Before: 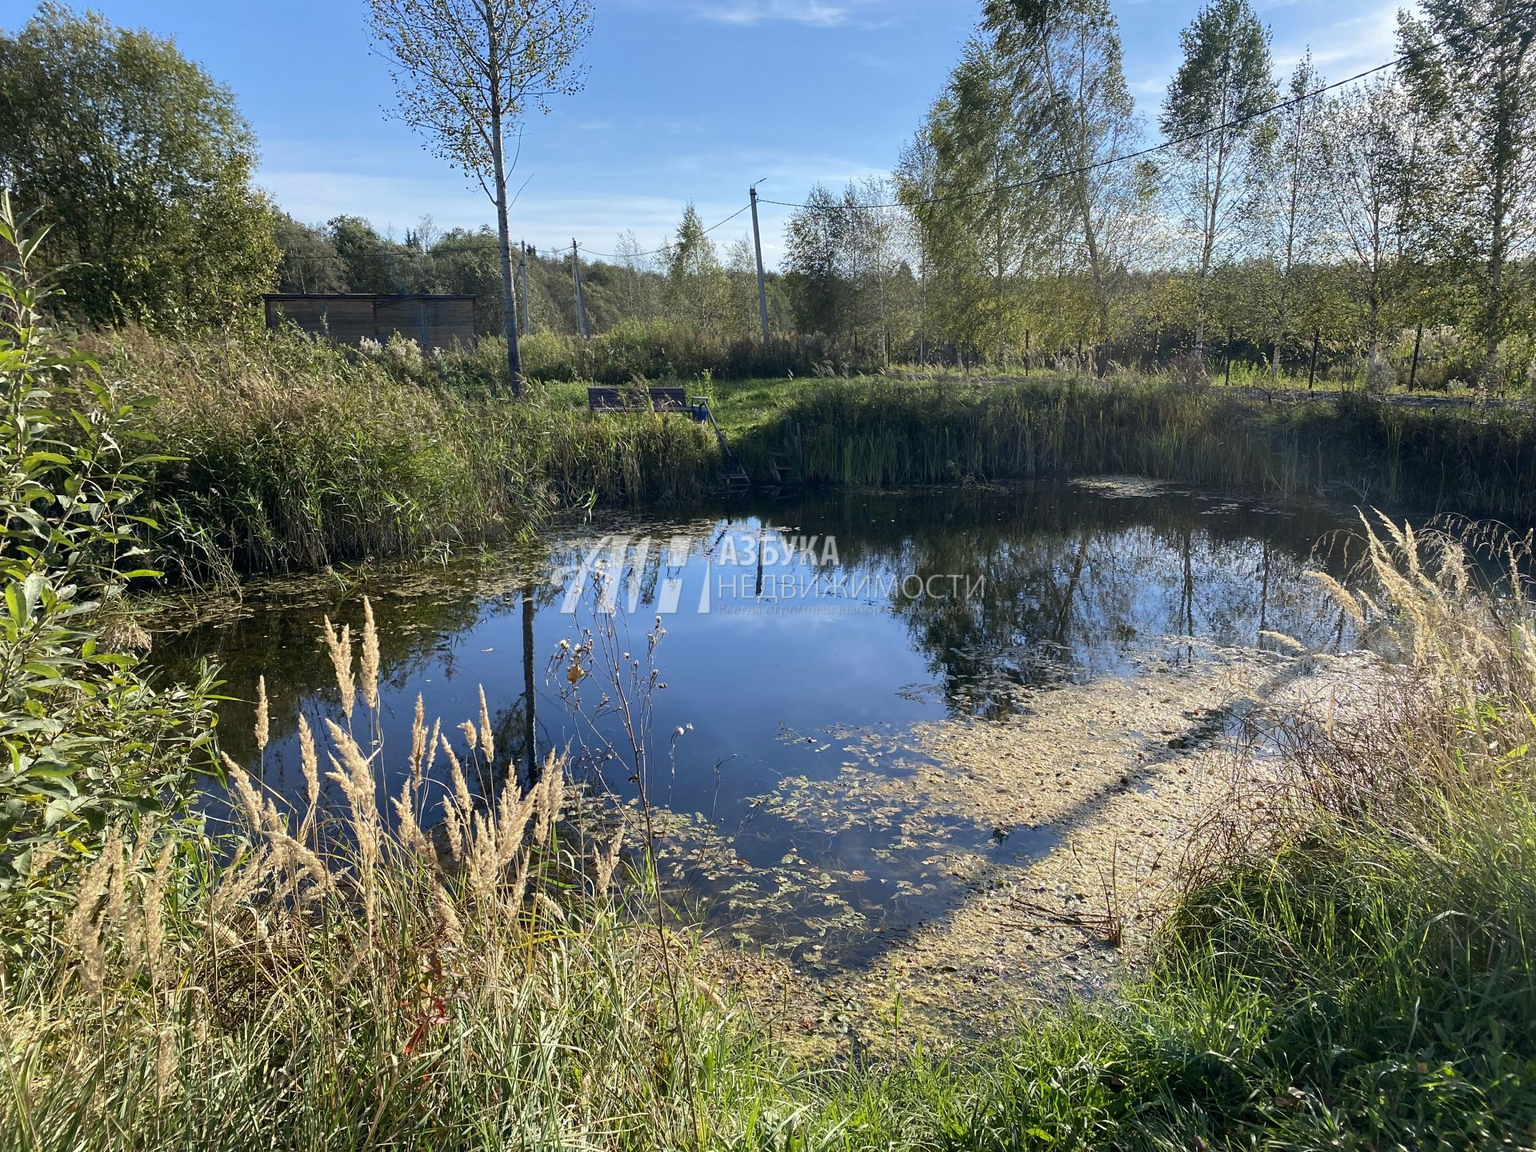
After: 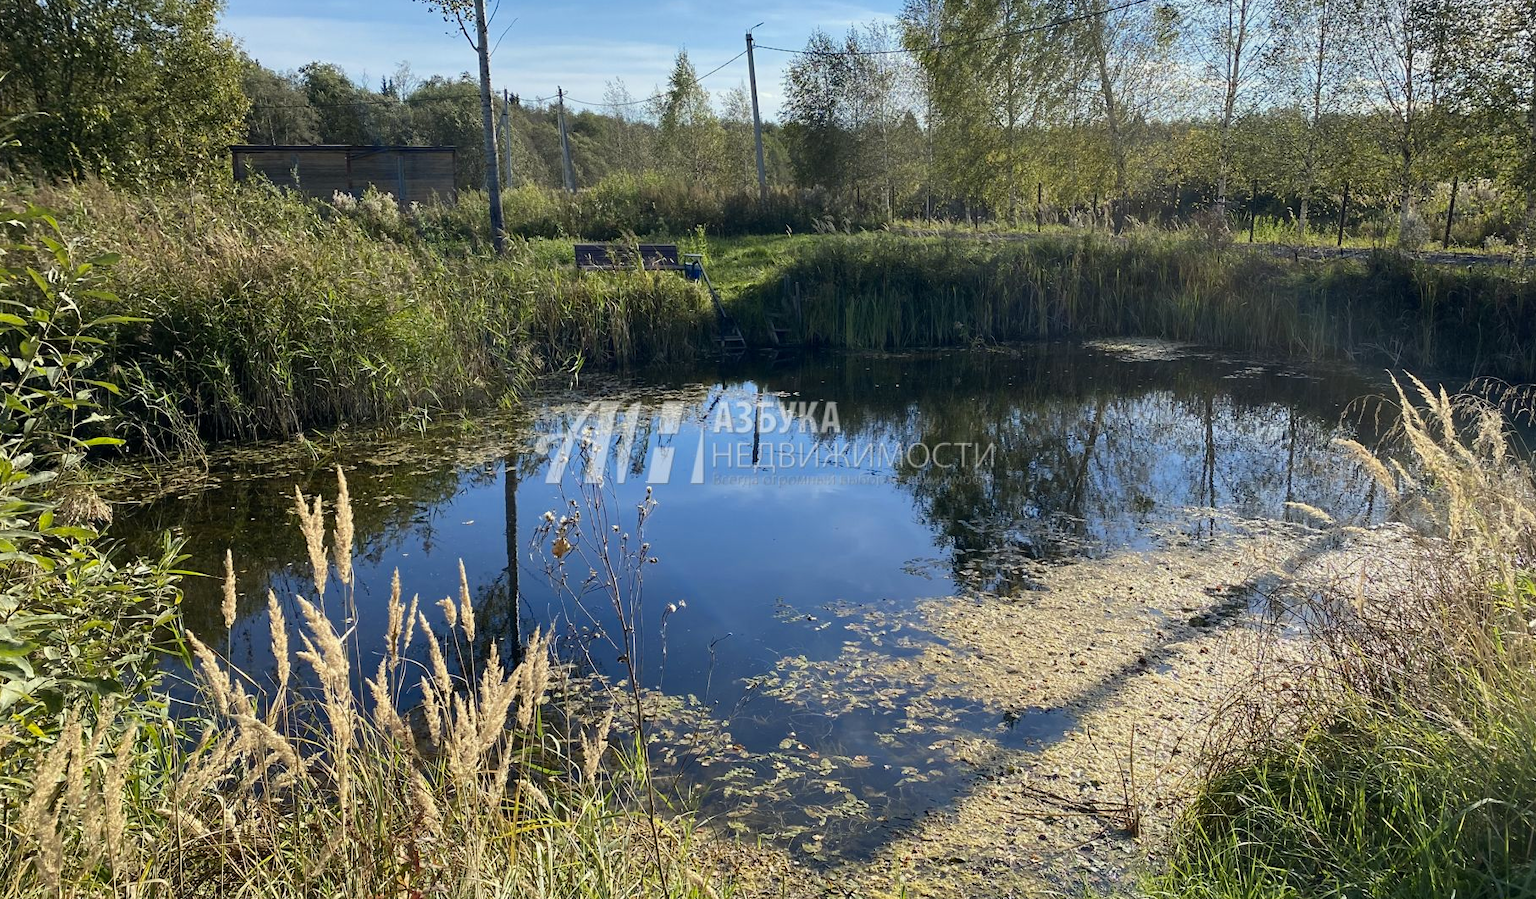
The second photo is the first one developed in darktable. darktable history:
crop and rotate: left 2.99%, top 13.616%, right 2.54%, bottom 12.602%
contrast brightness saturation: saturation -0.062
color calibration: output R [0.994, 0.059, -0.119, 0], output G [-0.036, 1.09, -0.119, 0], output B [0.078, -0.108, 0.961, 0], illuminant same as pipeline (D50), adaptation XYZ, x 0.347, y 0.357, temperature 5021.01 K, saturation algorithm version 1 (2020)
